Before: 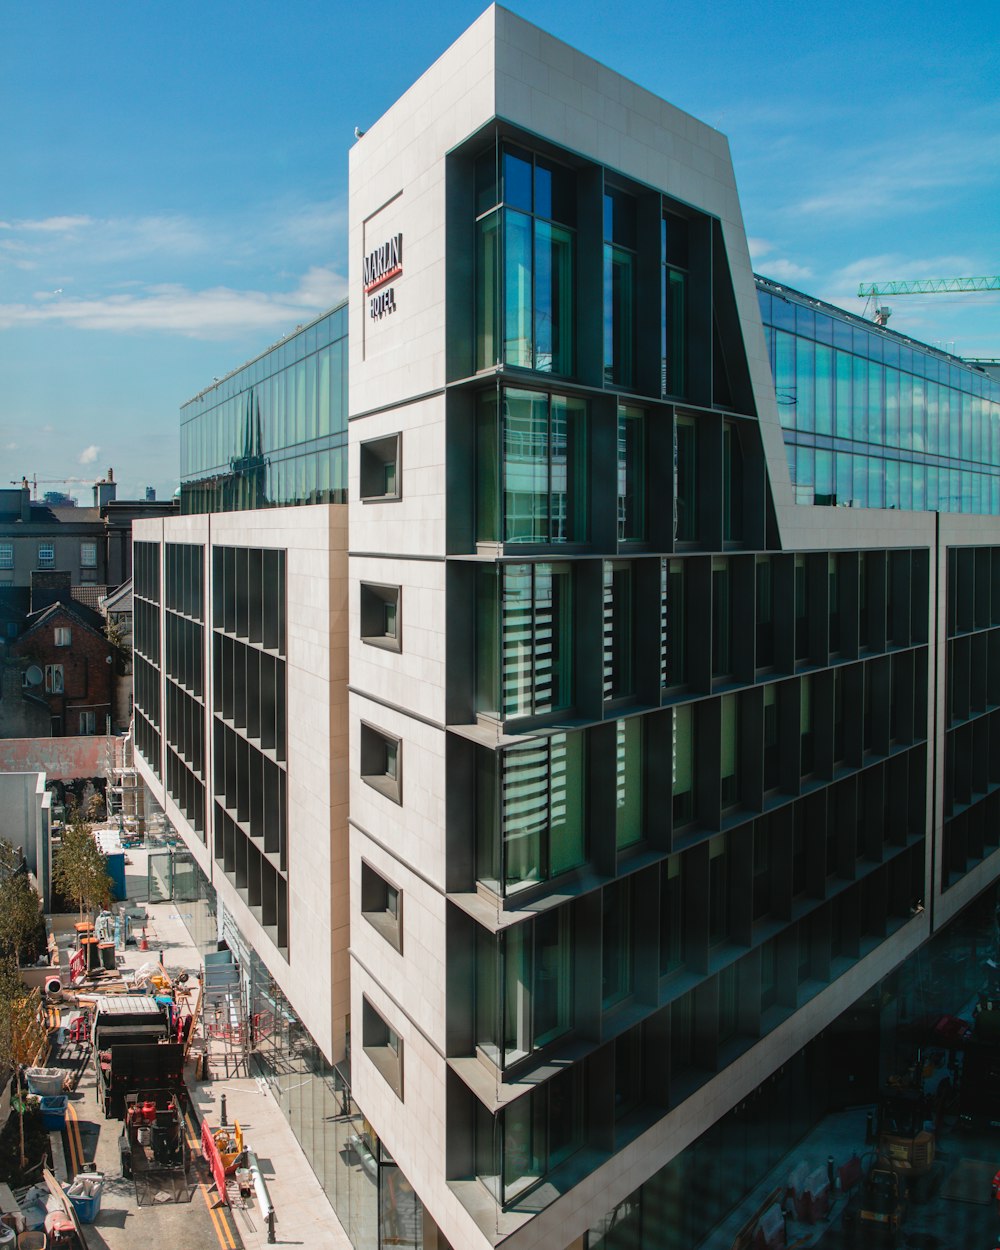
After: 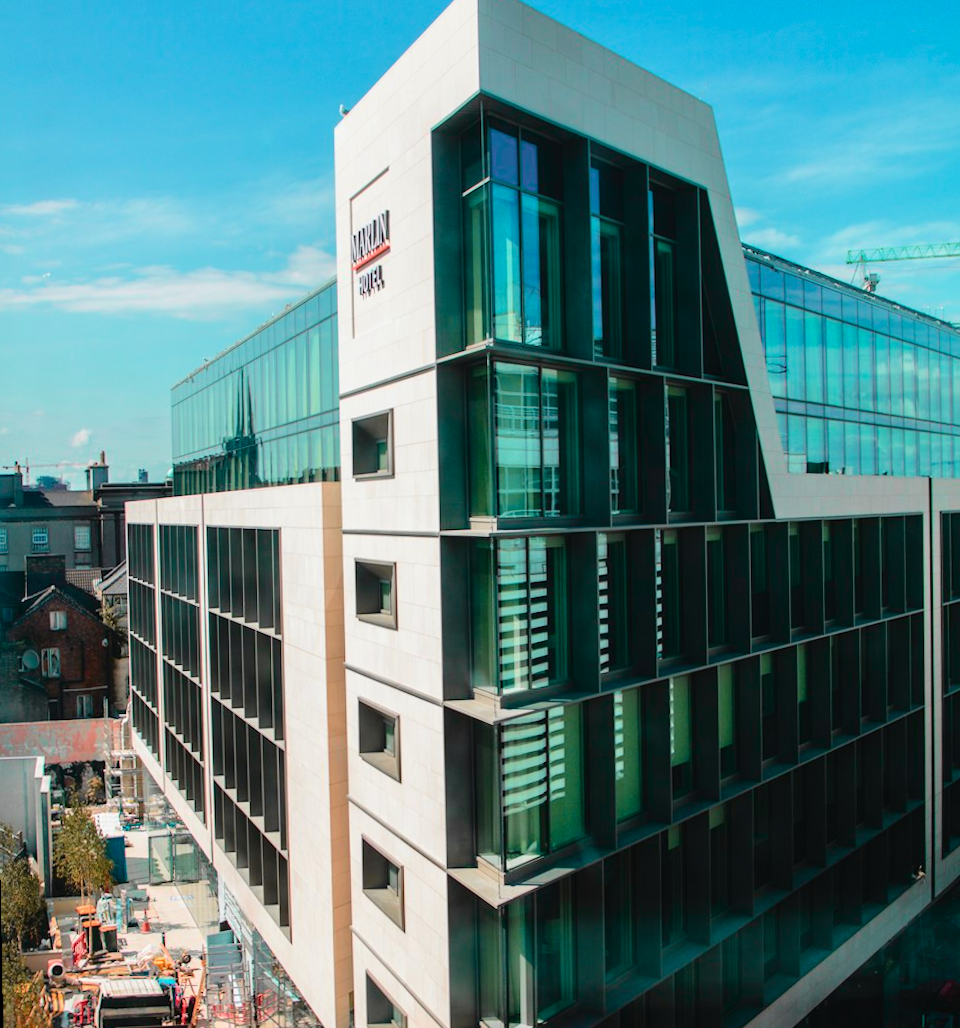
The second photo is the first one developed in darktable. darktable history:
crop and rotate: angle 0.2°, left 0.275%, right 3.127%, bottom 14.18%
tone curve: curves: ch0 [(0, 0) (0.051, 0.047) (0.102, 0.099) (0.228, 0.275) (0.432, 0.535) (0.695, 0.778) (0.908, 0.946) (1, 1)]; ch1 [(0, 0) (0.339, 0.298) (0.402, 0.363) (0.453, 0.413) (0.485, 0.469) (0.494, 0.493) (0.504, 0.501) (0.525, 0.534) (0.563, 0.595) (0.597, 0.638) (1, 1)]; ch2 [(0, 0) (0.48, 0.48) (0.504, 0.5) (0.539, 0.554) (0.59, 0.63) (0.642, 0.684) (0.824, 0.815) (1, 1)], color space Lab, independent channels, preserve colors none
rotate and perspective: rotation -1°, crop left 0.011, crop right 0.989, crop top 0.025, crop bottom 0.975
